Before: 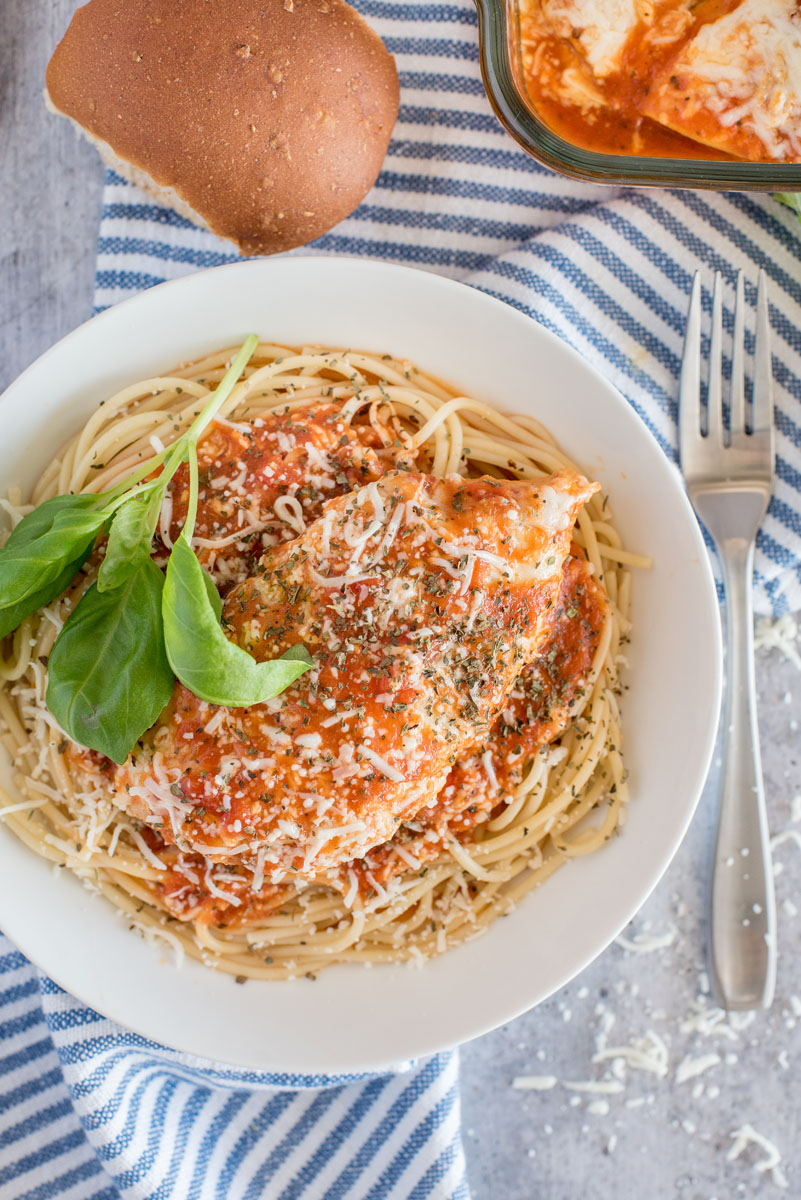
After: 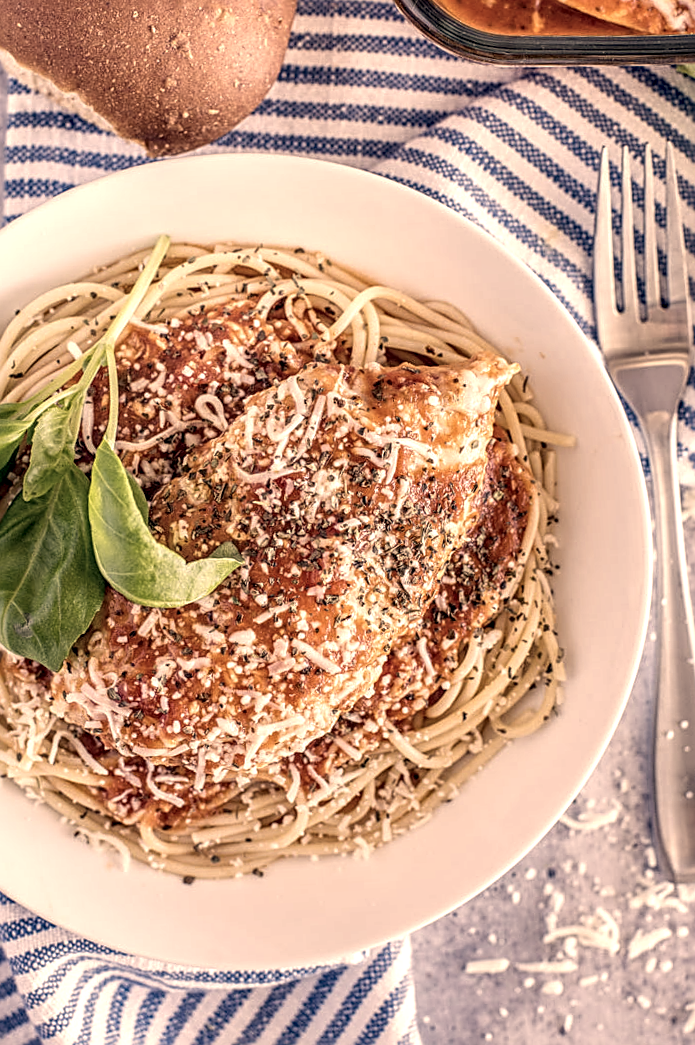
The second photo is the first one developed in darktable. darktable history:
color zones: curves: ch0 [(0, 0.5) (0.143, 0.52) (0.286, 0.5) (0.429, 0.5) (0.571, 0.5) (0.714, 0.5) (0.857, 0.5) (1, 0.5)]; ch1 [(0, 0.489) (0.155, 0.45) (0.286, 0.466) (0.429, 0.5) (0.571, 0.5) (0.714, 0.5) (0.857, 0.5) (1, 0.489)]
color correction: highlights a* 19.87, highlights b* 27.92, shadows a* 3.31, shadows b* -17.22, saturation 0.728
sharpen: radius 2.63, amount 0.699
crop and rotate: angle 3.21°, left 6.02%, top 5.69%
local contrast: highlights 1%, shadows 4%, detail 182%
